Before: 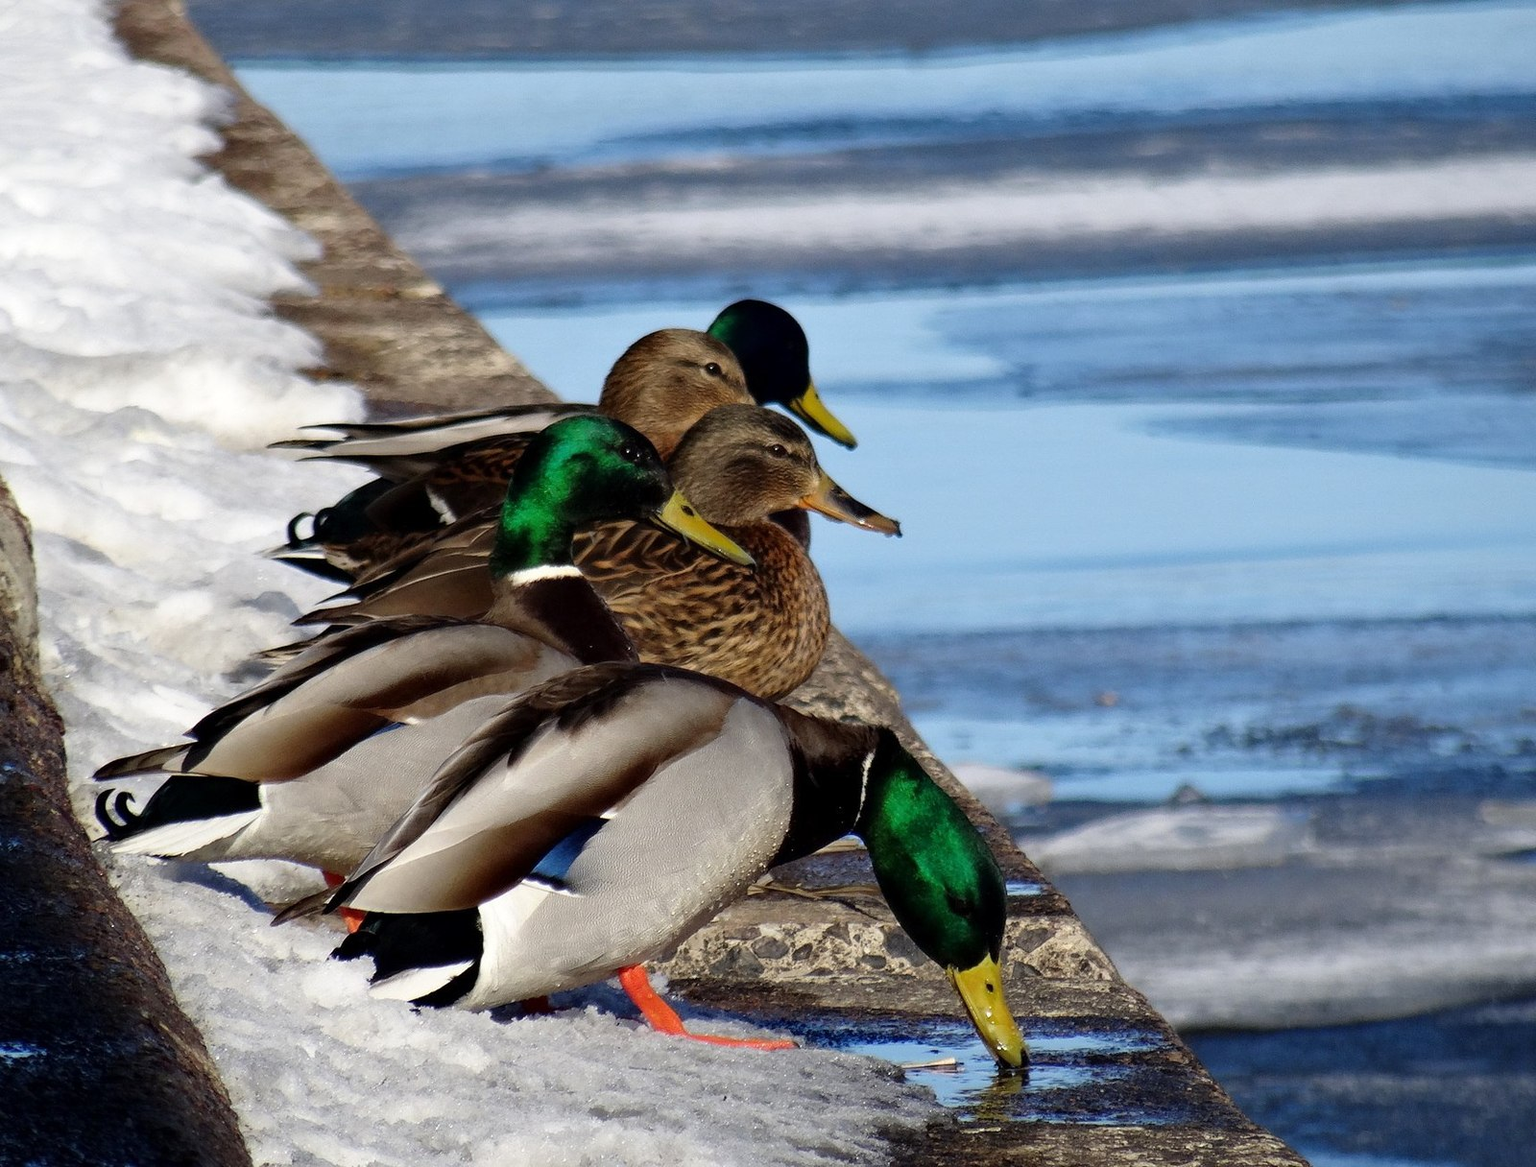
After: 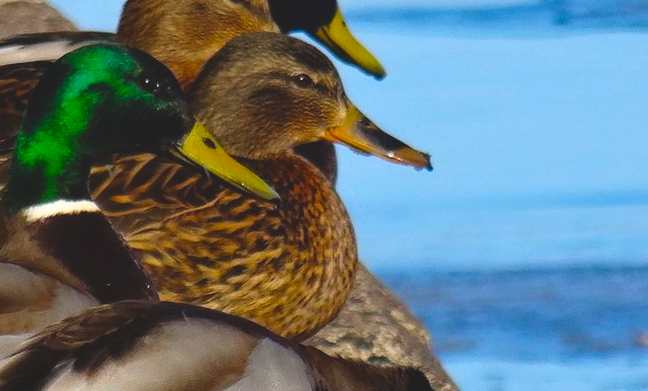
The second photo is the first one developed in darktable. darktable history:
crop: left 31.724%, top 31.992%, right 27.741%, bottom 35.831%
color balance rgb: global offset › luminance 1.491%, linear chroma grading › global chroma 25.304%, perceptual saturation grading › global saturation 30.623%
